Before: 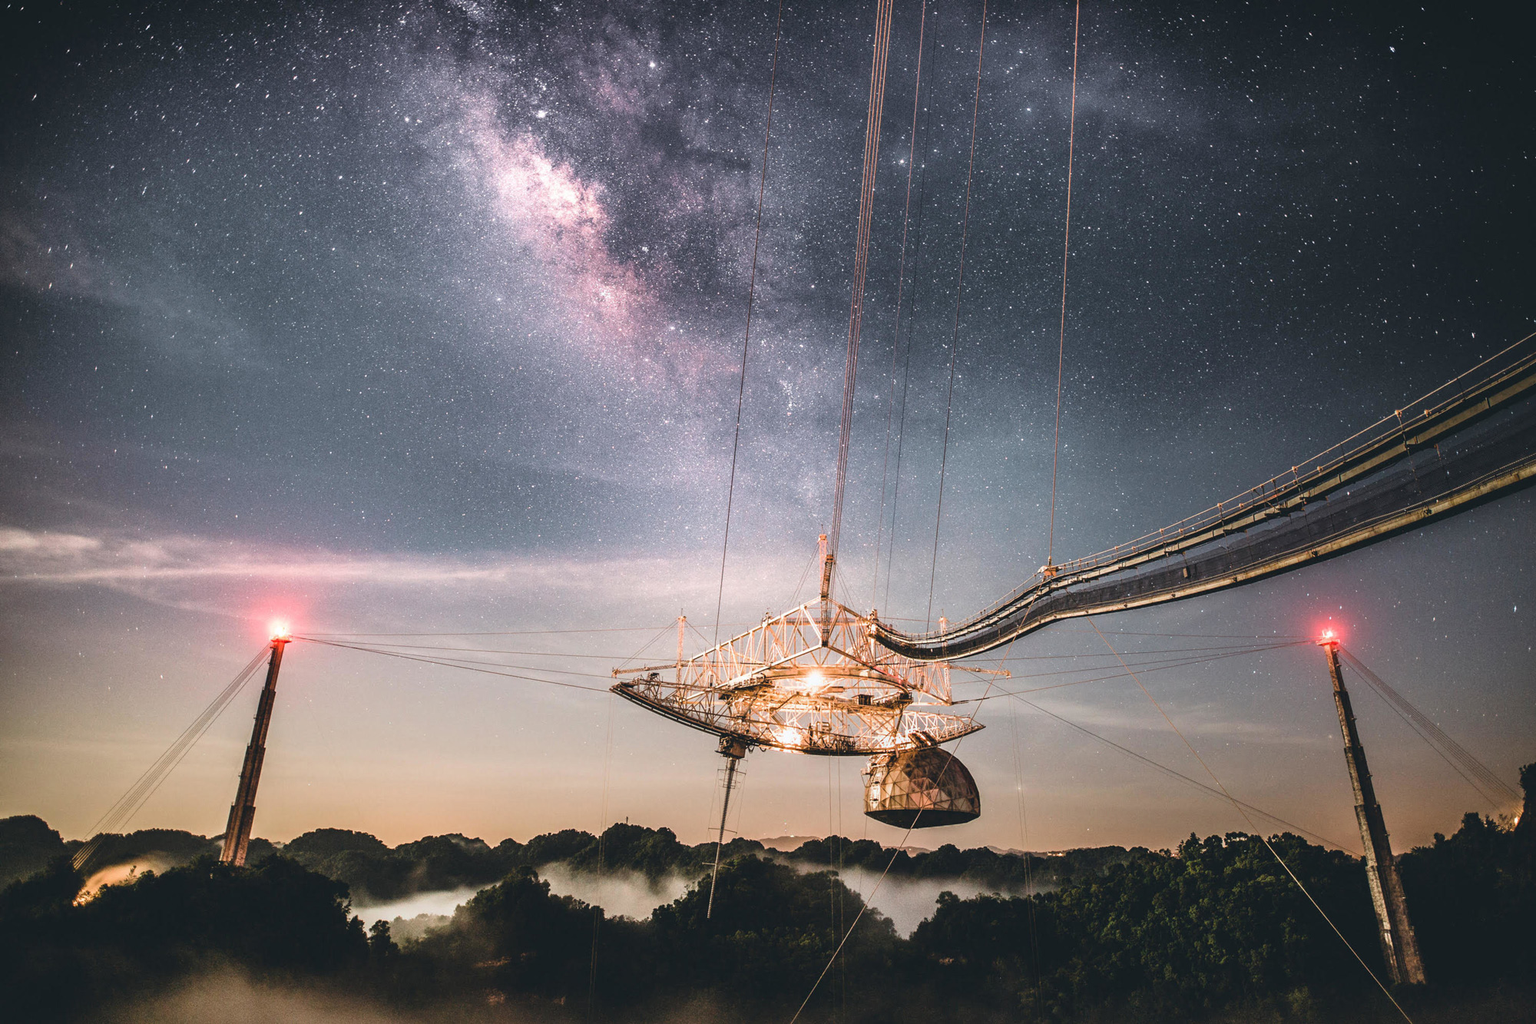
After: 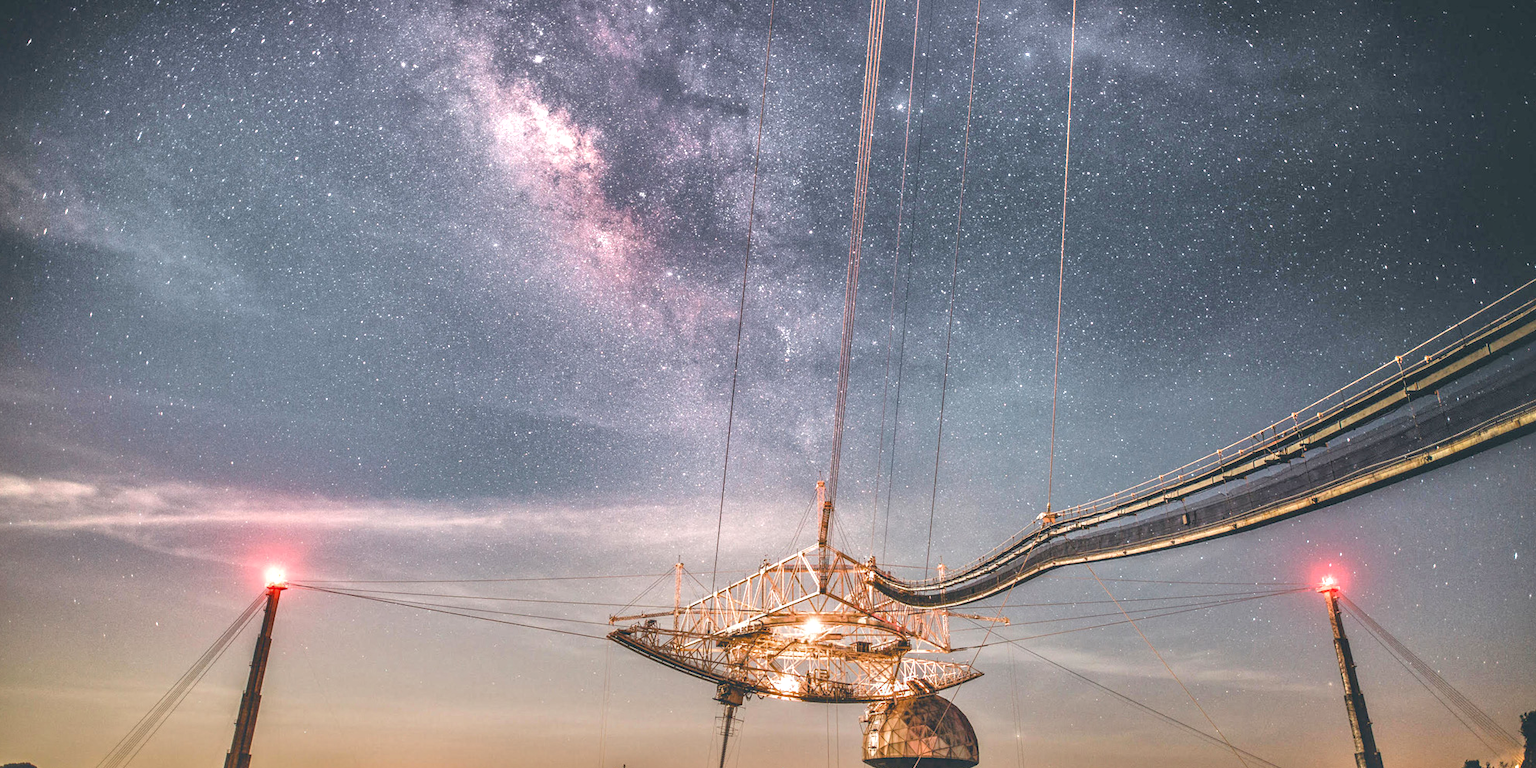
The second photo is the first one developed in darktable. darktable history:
crop: left 0.387%, top 5.469%, bottom 19.809%
shadows and highlights: on, module defaults
local contrast: on, module defaults
tone equalizer: -7 EV 0.15 EV, -6 EV 0.6 EV, -5 EV 1.15 EV, -4 EV 1.33 EV, -3 EV 1.15 EV, -2 EV 0.6 EV, -1 EV 0.15 EV, mask exposure compensation -0.5 EV
